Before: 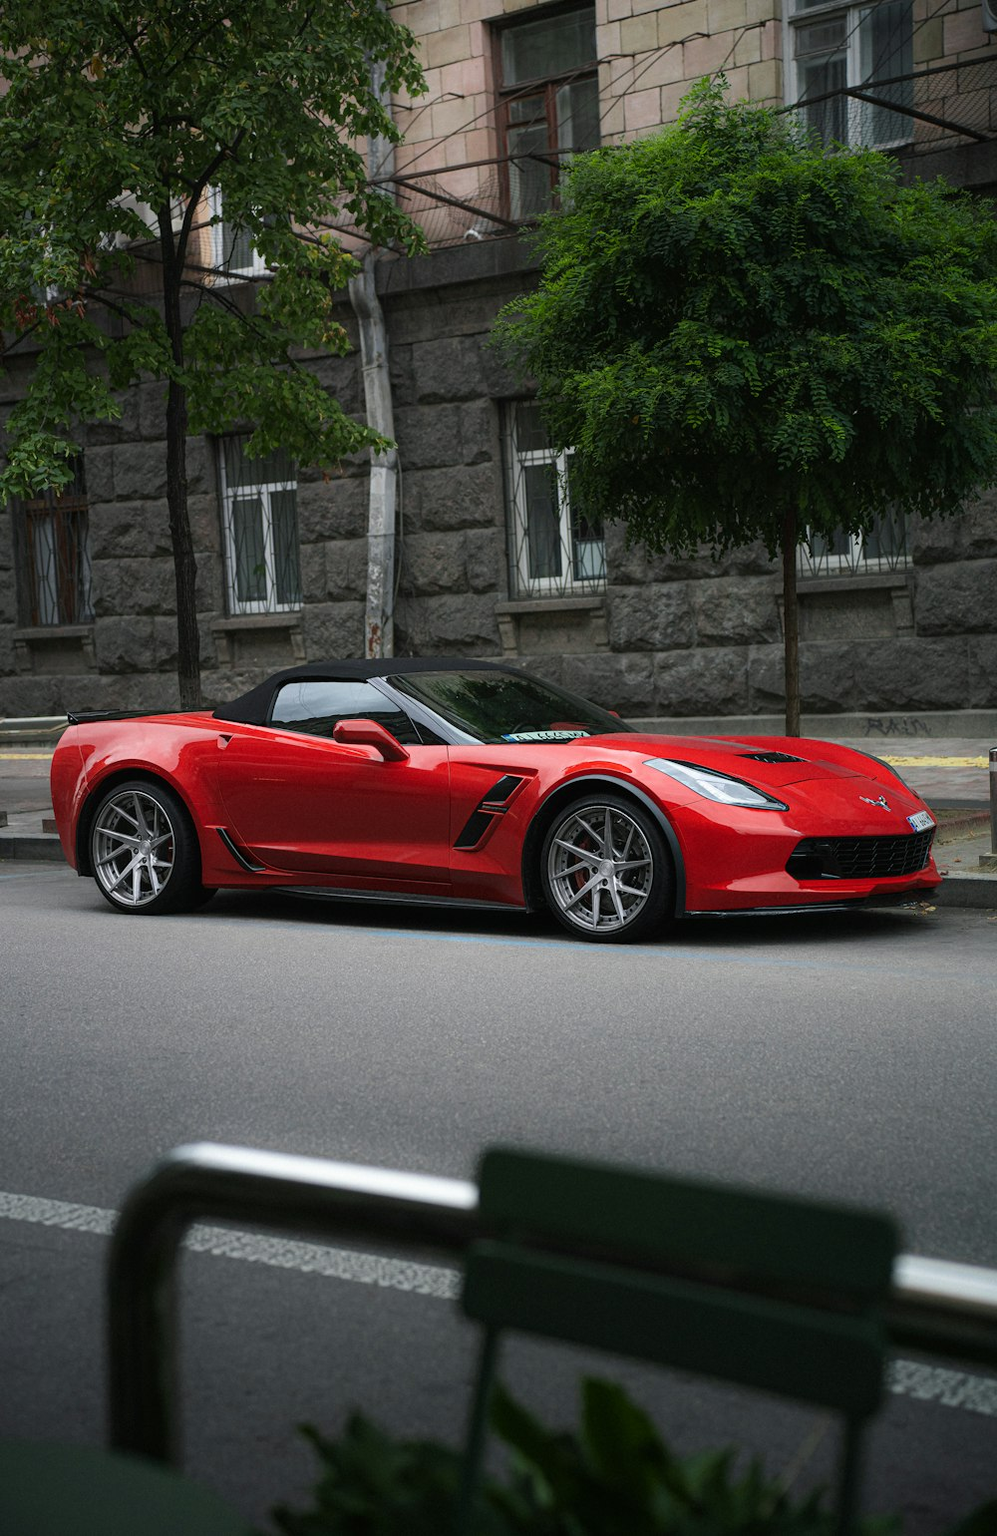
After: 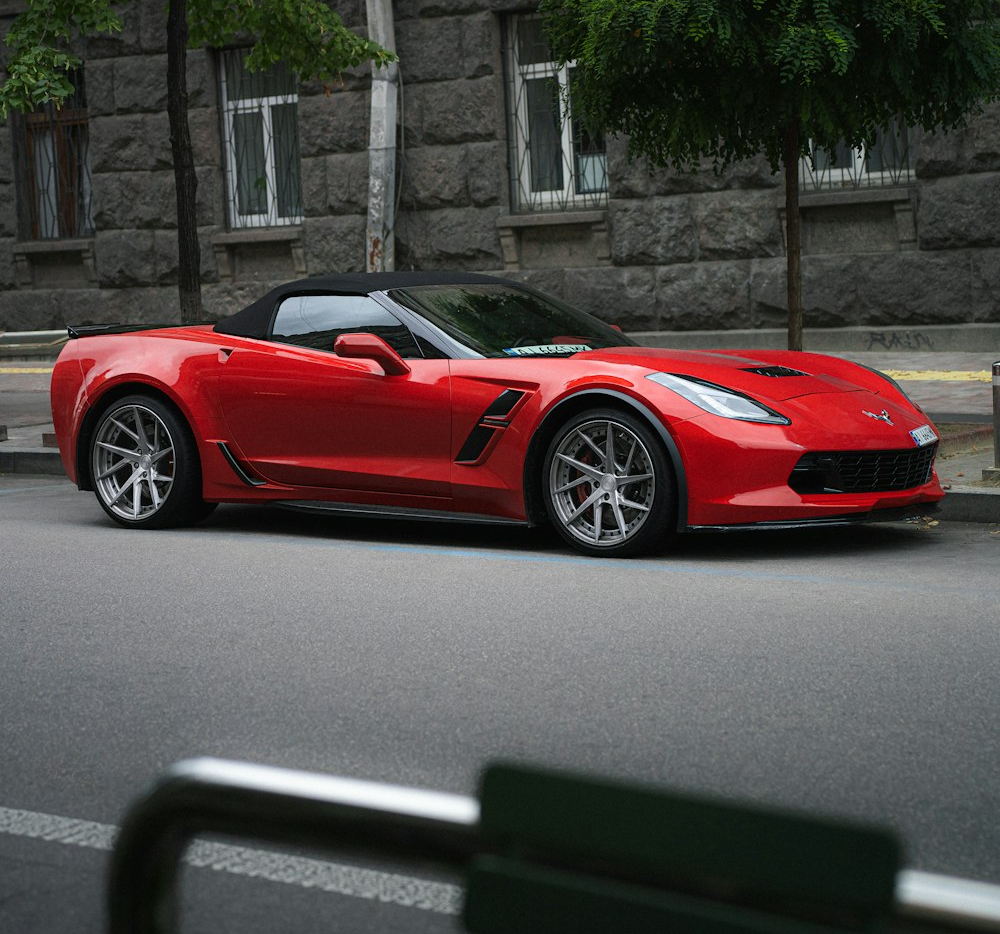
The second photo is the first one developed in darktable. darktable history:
crop and rotate: top 25.299%, bottom 14.019%
